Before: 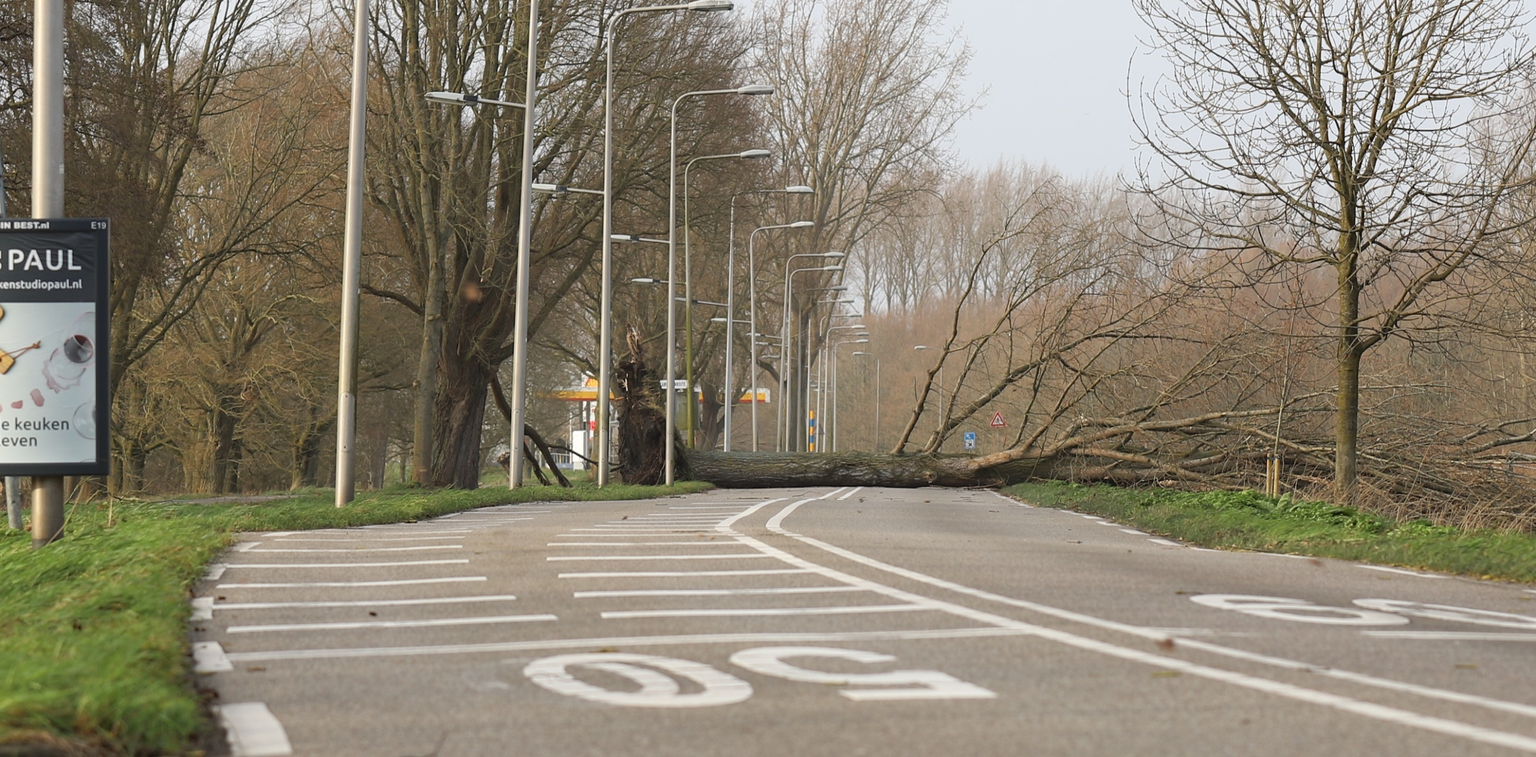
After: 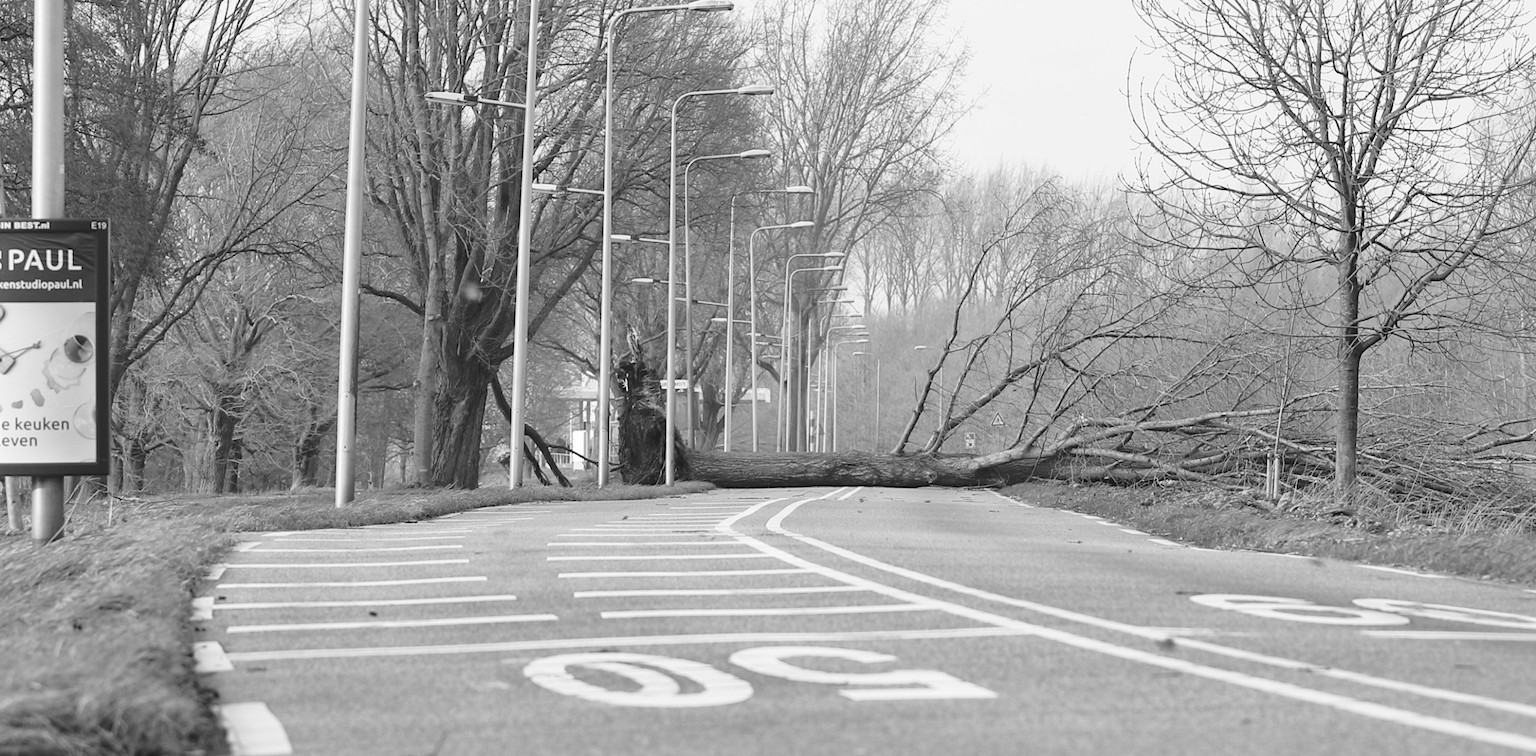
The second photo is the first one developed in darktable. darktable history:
monochrome: on, module defaults
white balance: red 1.123, blue 0.83
base curve: curves: ch0 [(0, 0) (0.028, 0.03) (0.121, 0.232) (0.46, 0.748) (0.859, 0.968) (1, 1)], preserve colors none
color correction: highlights a* 9.03, highlights b* 8.71, shadows a* 40, shadows b* 40, saturation 0.8
shadows and highlights: on, module defaults
